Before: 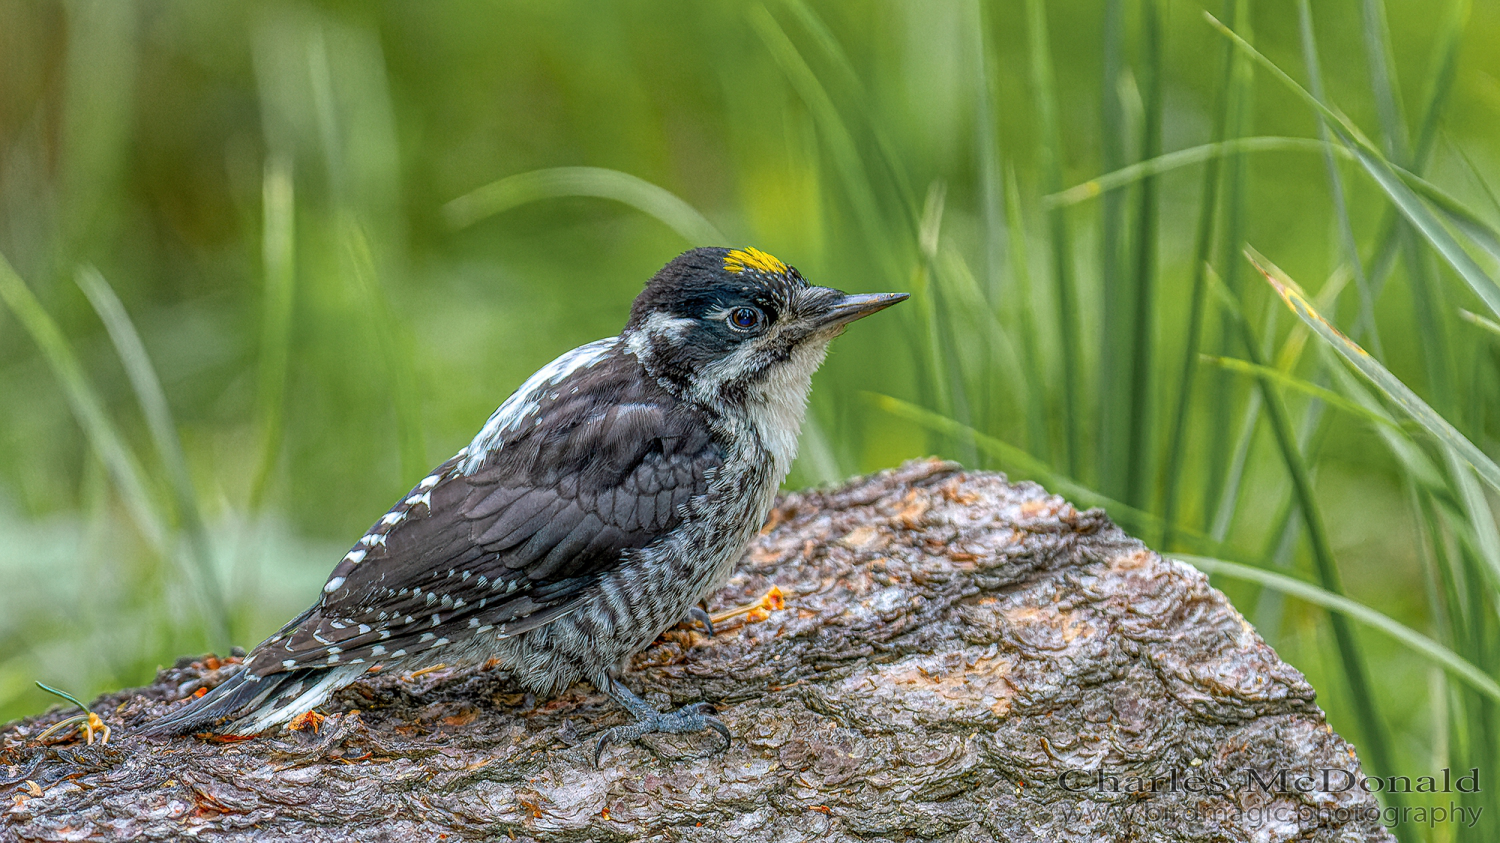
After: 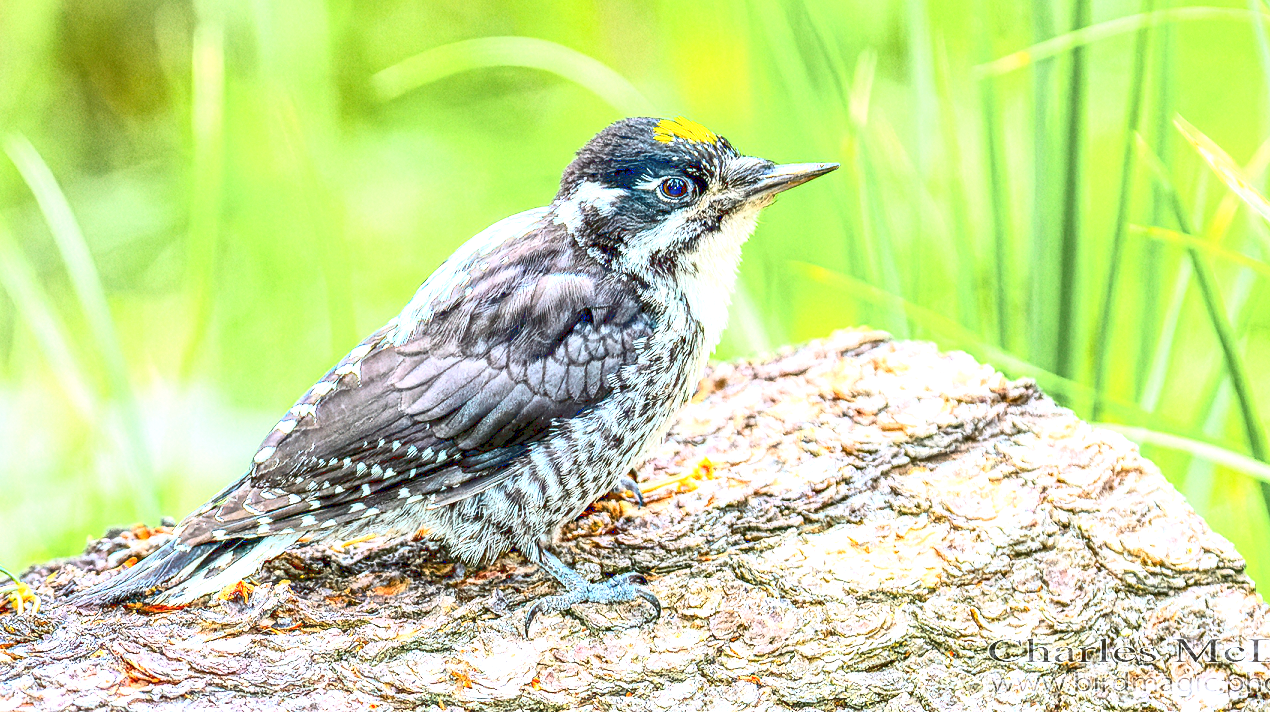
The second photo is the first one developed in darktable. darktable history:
tone curve: curves: ch0 [(0, 0) (0.003, 0.142) (0.011, 0.142) (0.025, 0.147) (0.044, 0.147) (0.069, 0.152) (0.1, 0.16) (0.136, 0.172) (0.177, 0.193) (0.224, 0.221) (0.277, 0.264) (0.335, 0.322) (0.399, 0.399) (0.468, 0.49) (0.543, 0.593) (0.623, 0.723) (0.709, 0.841) (0.801, 0.925) (0.898, 0.976) (1, 1)], color space Lab, linked channels, preserve colors none
exposure: black level correction 0.001, exposure 1.651 EV, compensate highlight preservation false
crop and rotate: left 4.675%, top 15.482%, right 10.637%
